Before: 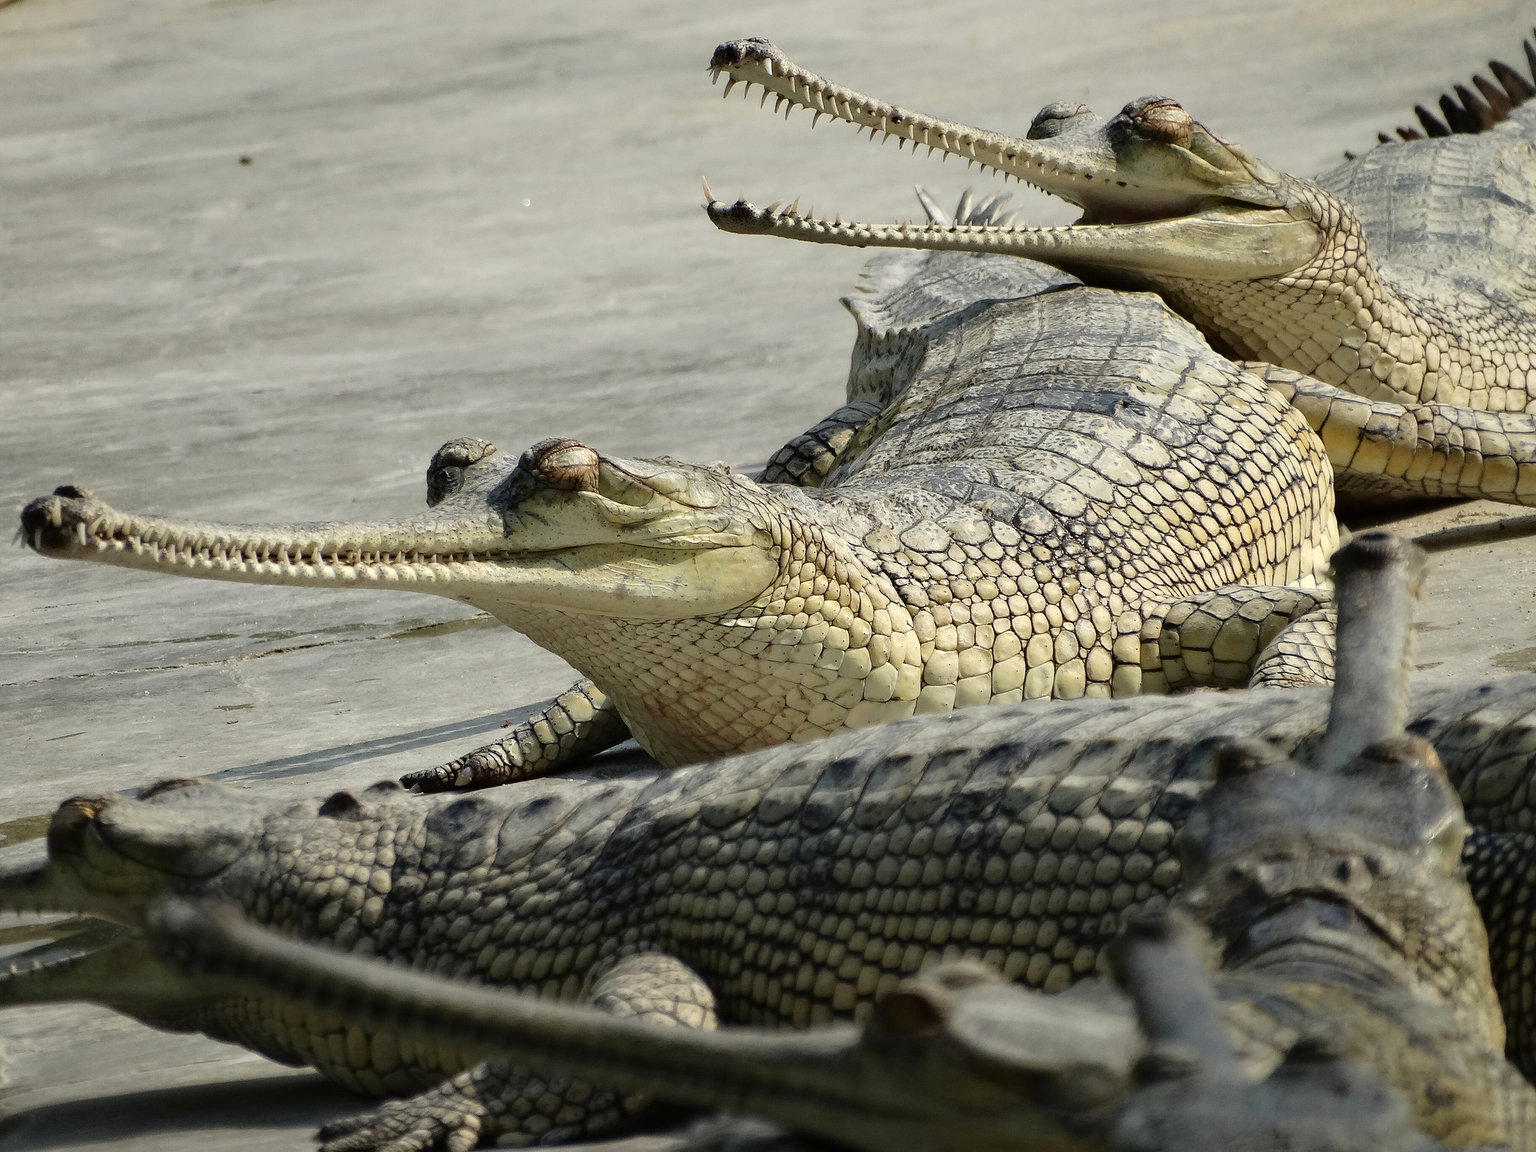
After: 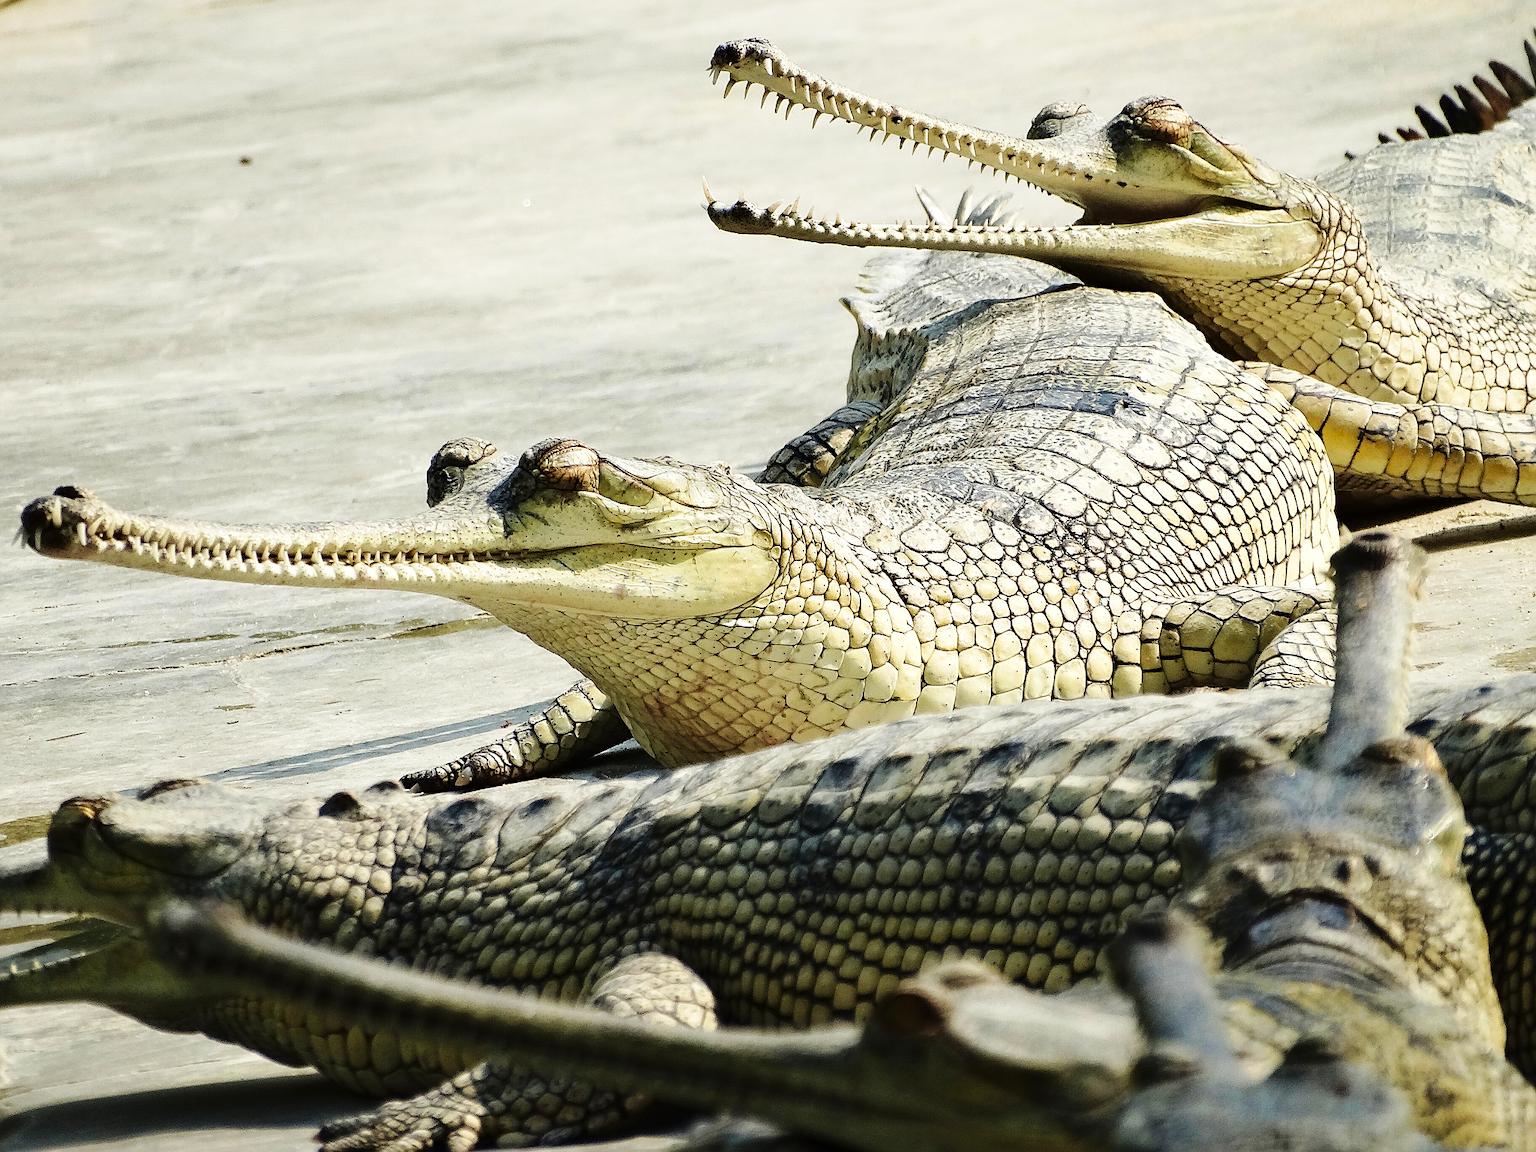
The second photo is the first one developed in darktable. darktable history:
velvia: on, module defaults
base curve: curves: ch0 [(0, 0) (0.032, 0.025) (0.121, 0.166) (0.206, 0.329) (0.605, 0.79) (1, 1)], preserve colors none
exposure: exposure 0.373 EV, compensate highlight preservation false
sharpen: on, module defaults
